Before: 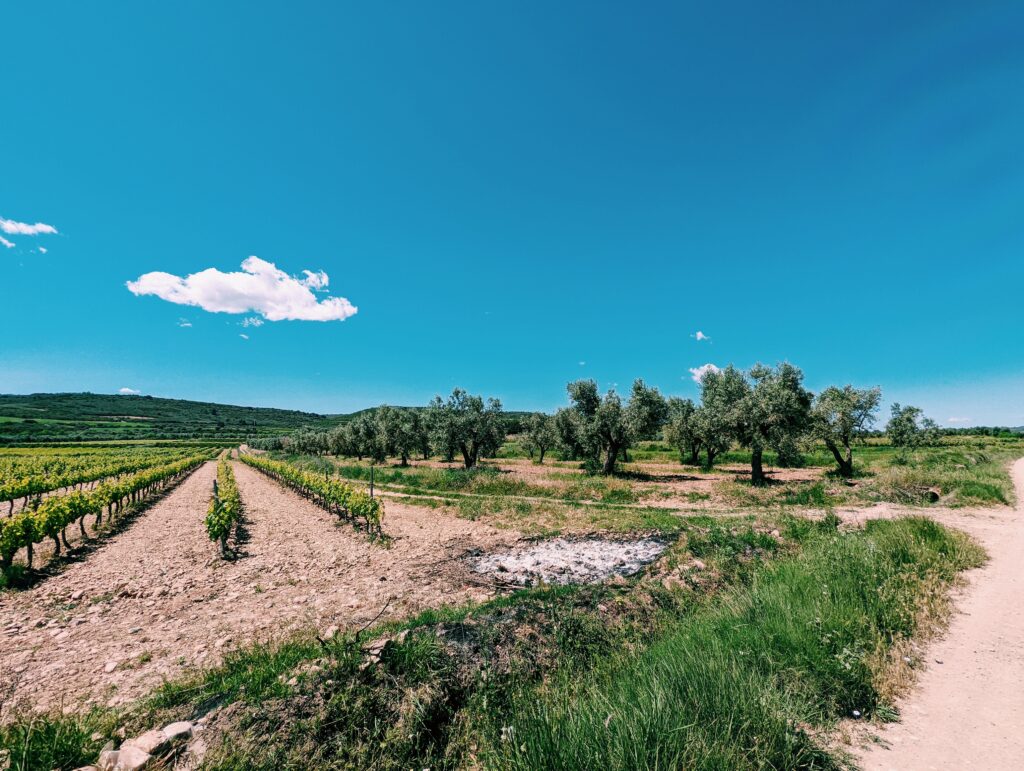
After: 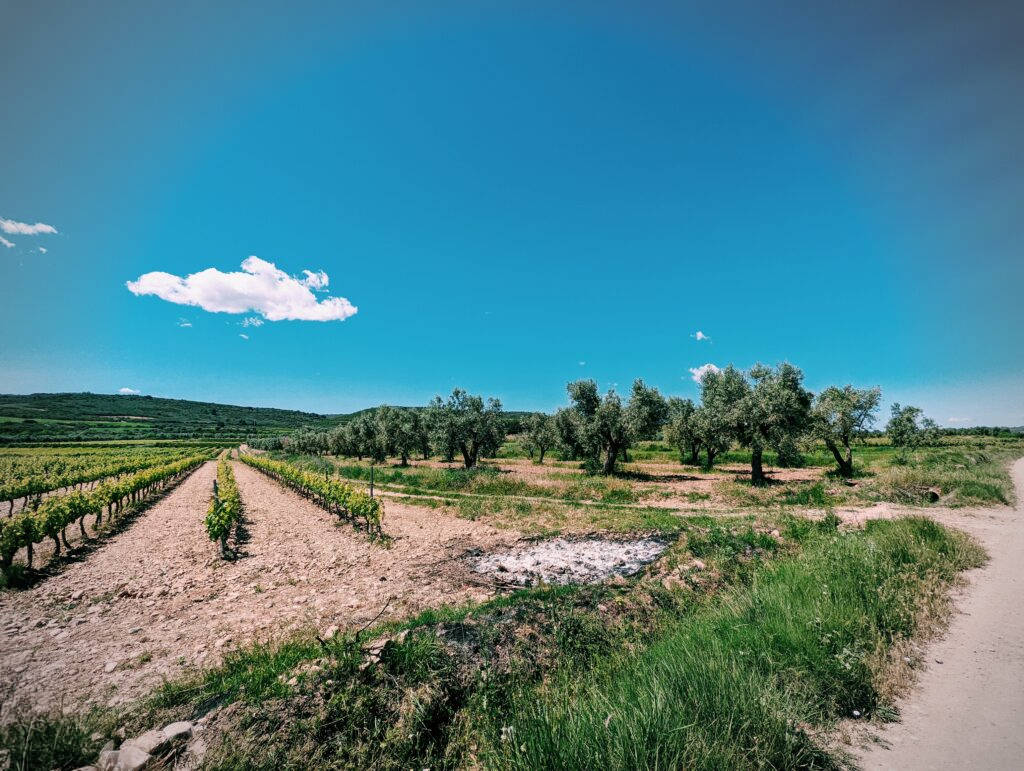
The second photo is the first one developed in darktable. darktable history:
vignetting: fall-off start 75.36%, width/height ratio 1.086, unbound false
